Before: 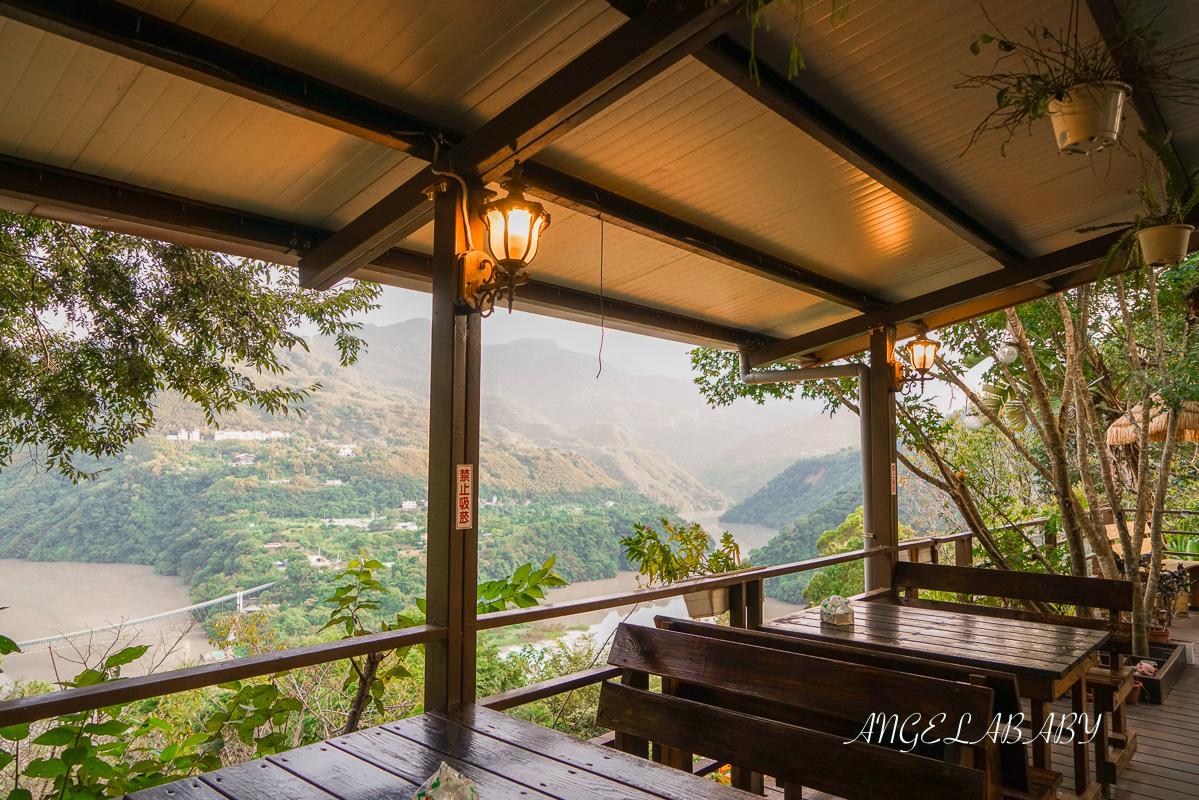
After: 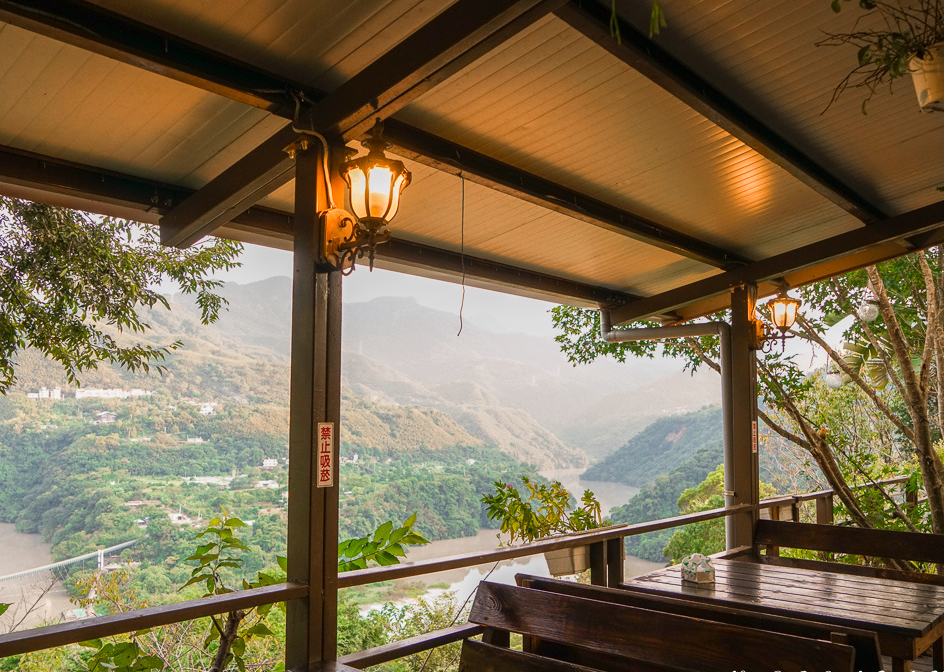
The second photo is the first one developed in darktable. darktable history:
crop: left 11.658%, top 5.279%, right 9.604%, bottom 10.654%
